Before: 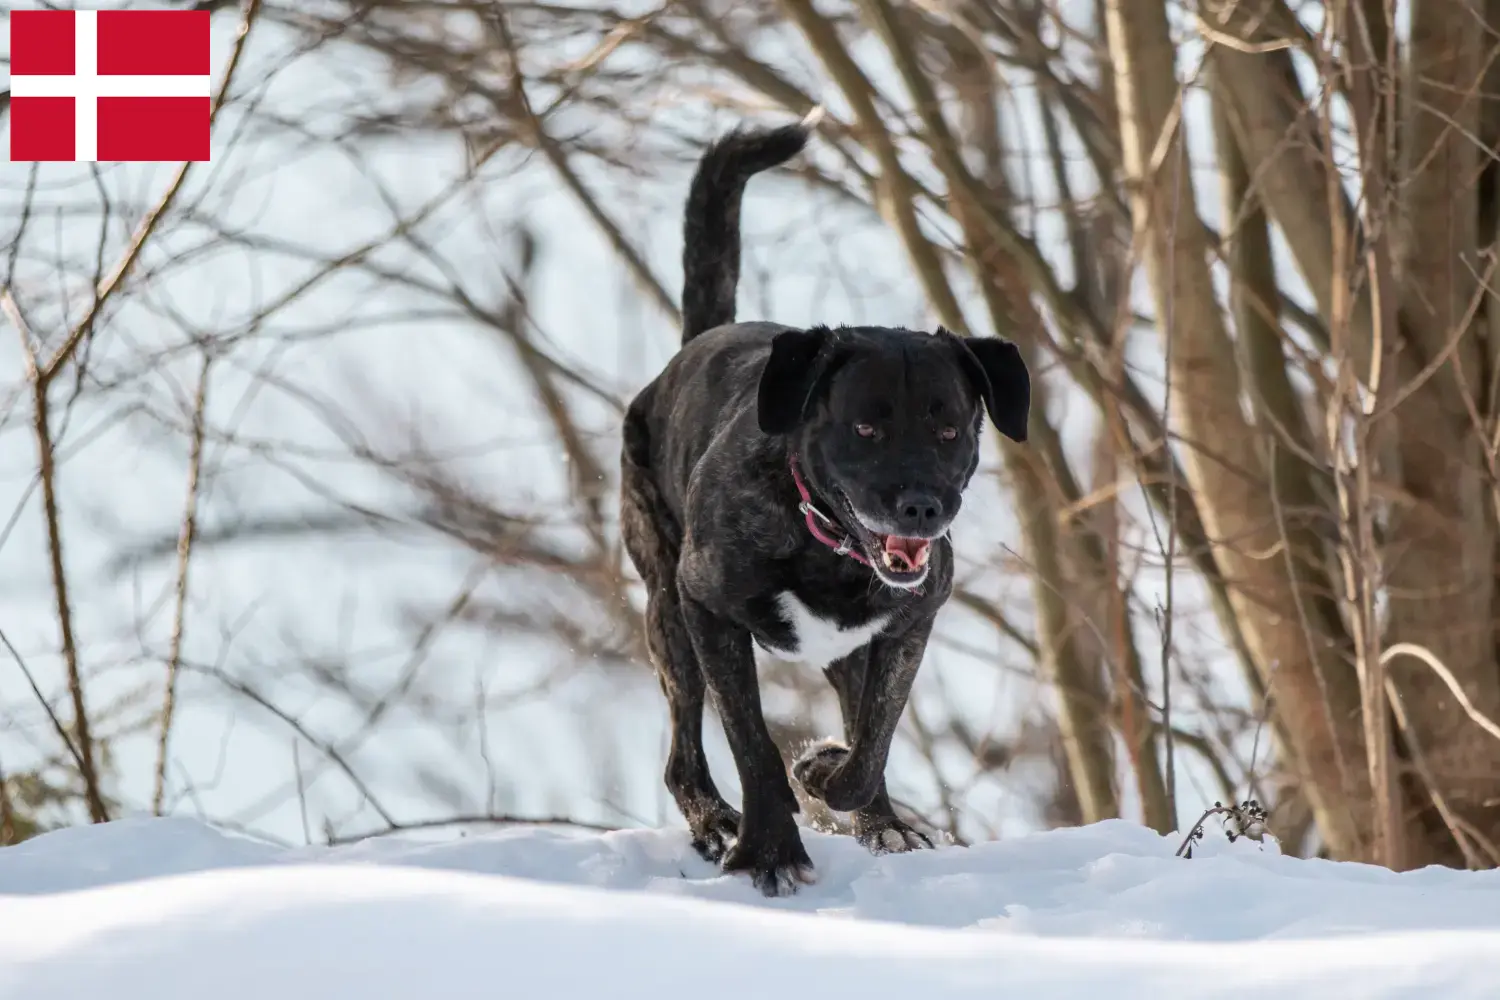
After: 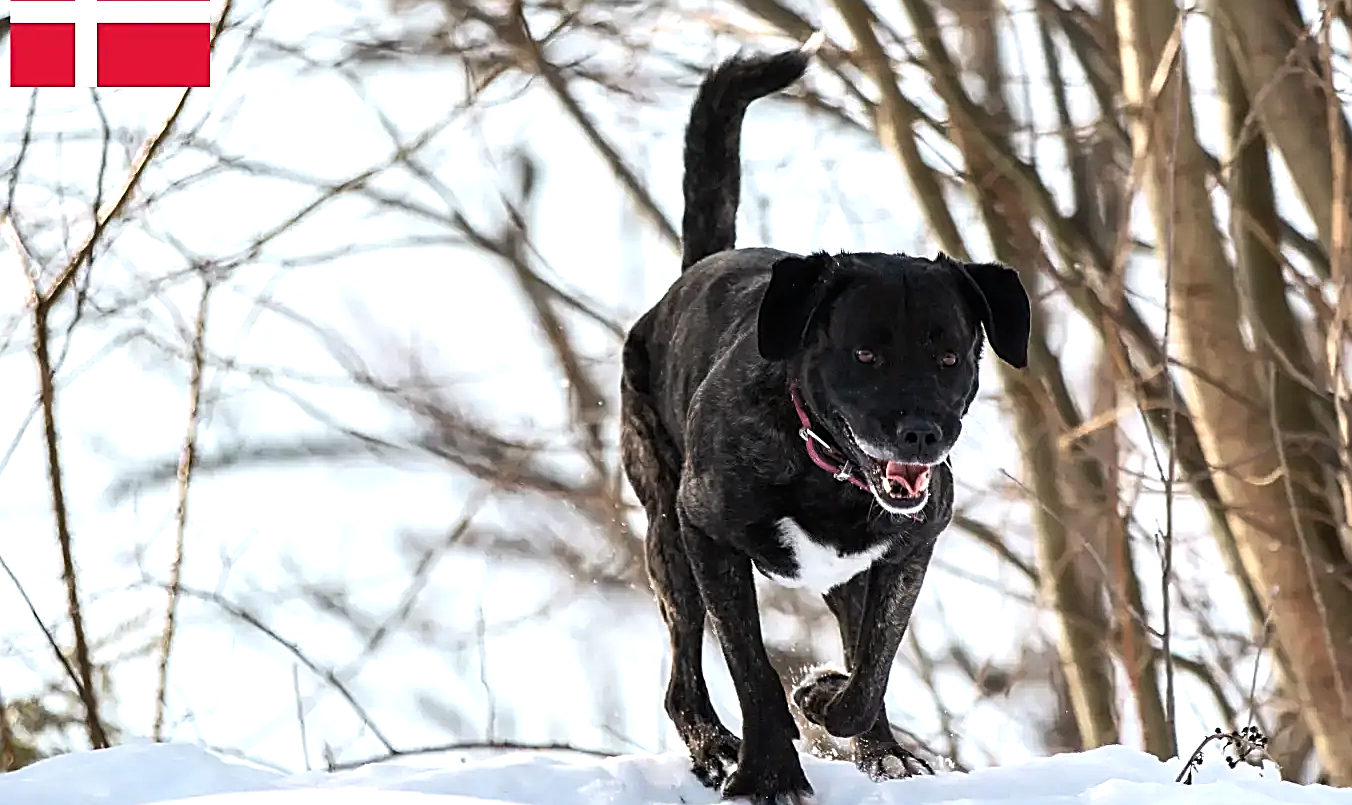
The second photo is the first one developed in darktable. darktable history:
crop: top 7.421%, right 9.807%, bottom 12.048%
tone equalizer: -8 EV -0.758 EV, -7 EV -0.687 EV, -6 EV -0.572 EV, -5 EV -0.375 EV, -3 EV 0.368 EV, -2 EV 0.6 EV, -1 EV 0.684 EV, +0 EV 0.78 EV, edges refinement/feathering 500, mask exposure compensation -1.57 EV, preserve details guided filter
sharpen: amount 0.997
